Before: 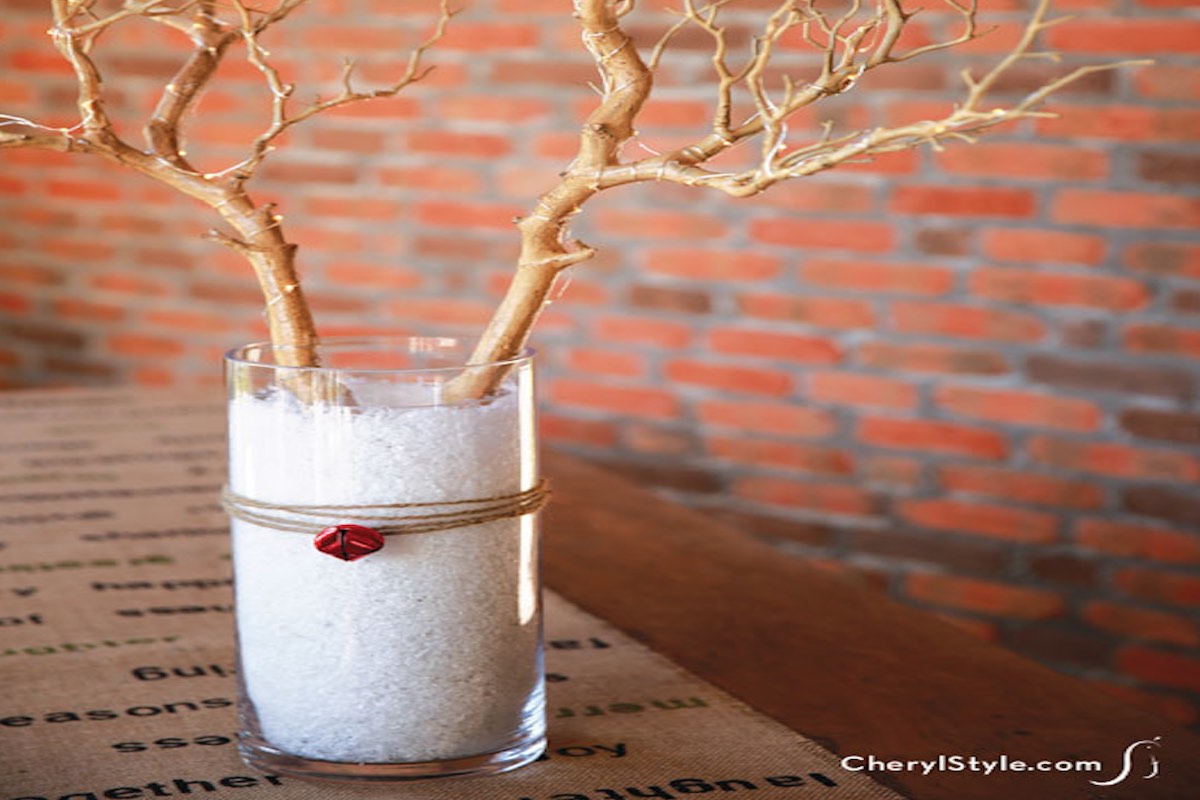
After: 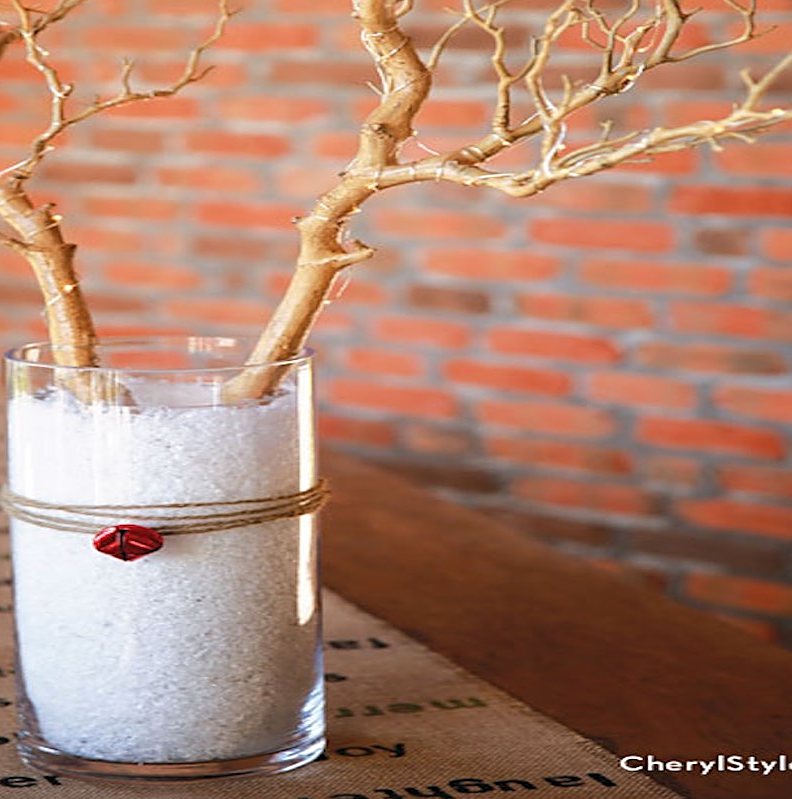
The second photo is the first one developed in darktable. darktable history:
crop and rotate: left 18.442%, right 15.508%
sharpen: on, module defaults
